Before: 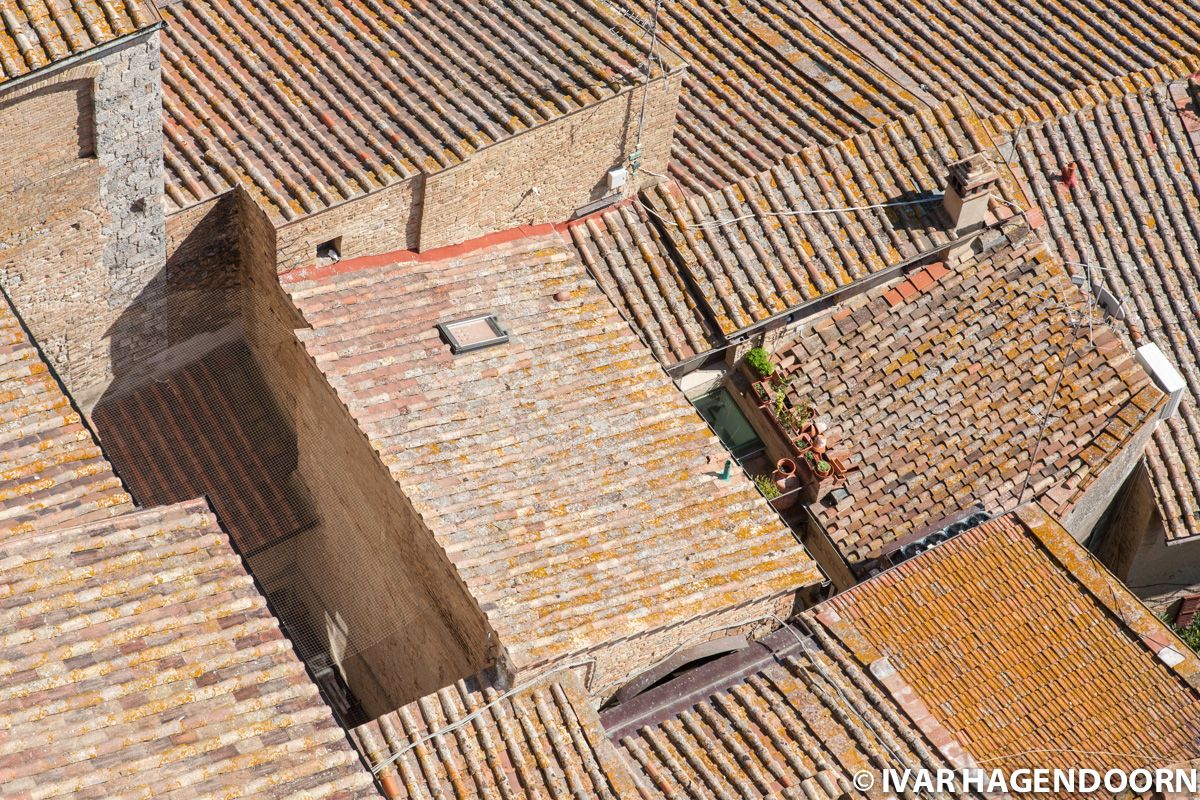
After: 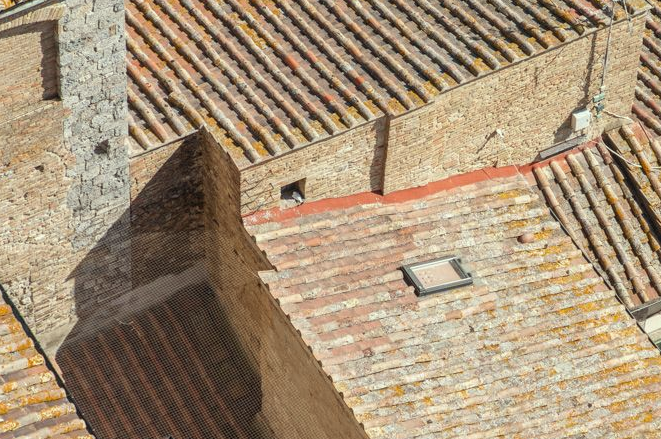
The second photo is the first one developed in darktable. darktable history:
local contrast: detail 110%
color correction: highlights a* -4.84, highlights b* 5.06, saturation 0.97
crop and rotate: left 3.048%, top 7.46%, right 41.841%, bottom 37.554%
